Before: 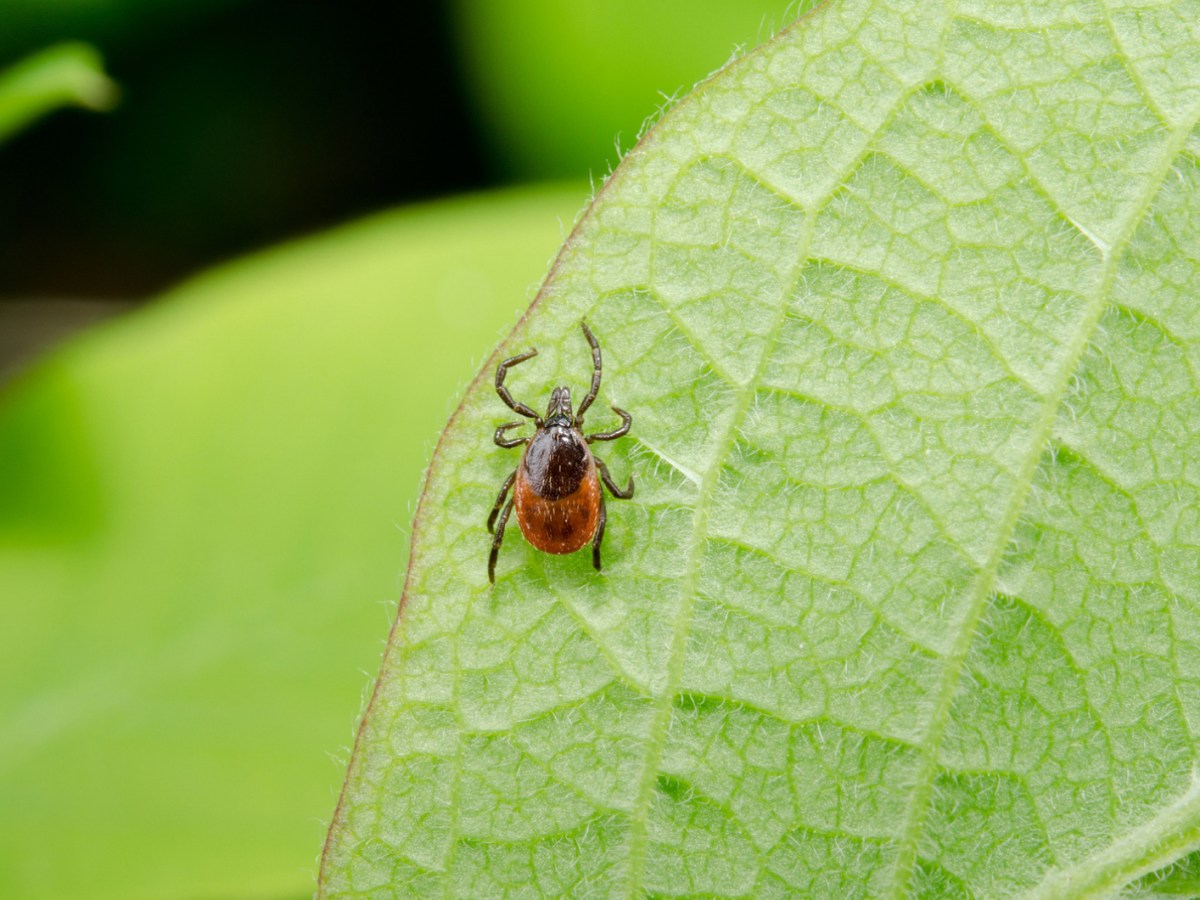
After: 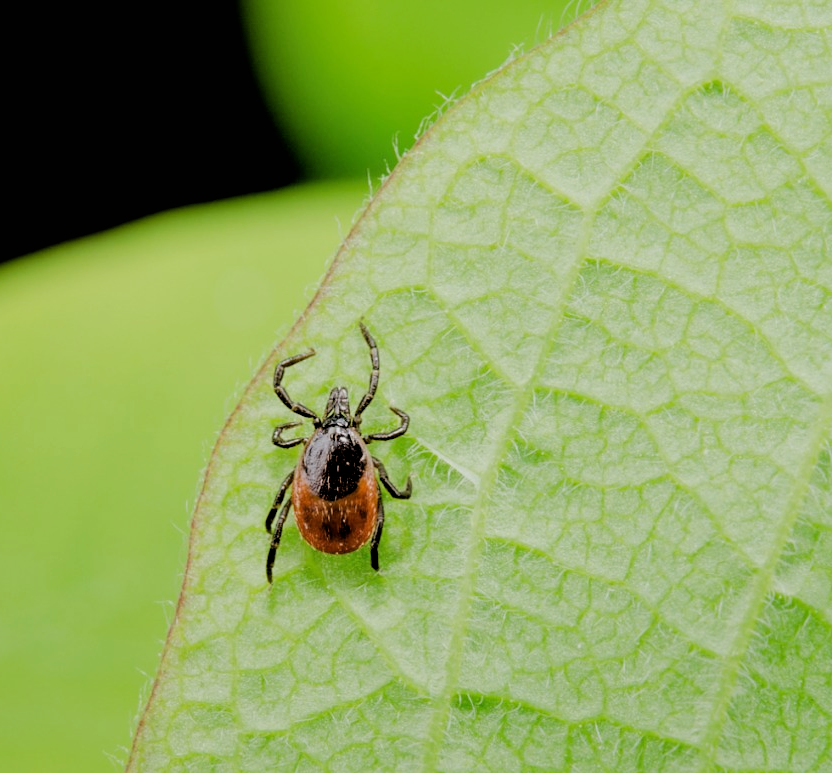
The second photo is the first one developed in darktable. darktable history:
crop: left 18.512%, right 12.071%, bottom 14.084%
filmic rgb: black relative exposure -2.77 EV, white relative exposure 4.56 EV, hardness 1.73, contrast 1.238
sharpen: amount 0.212
